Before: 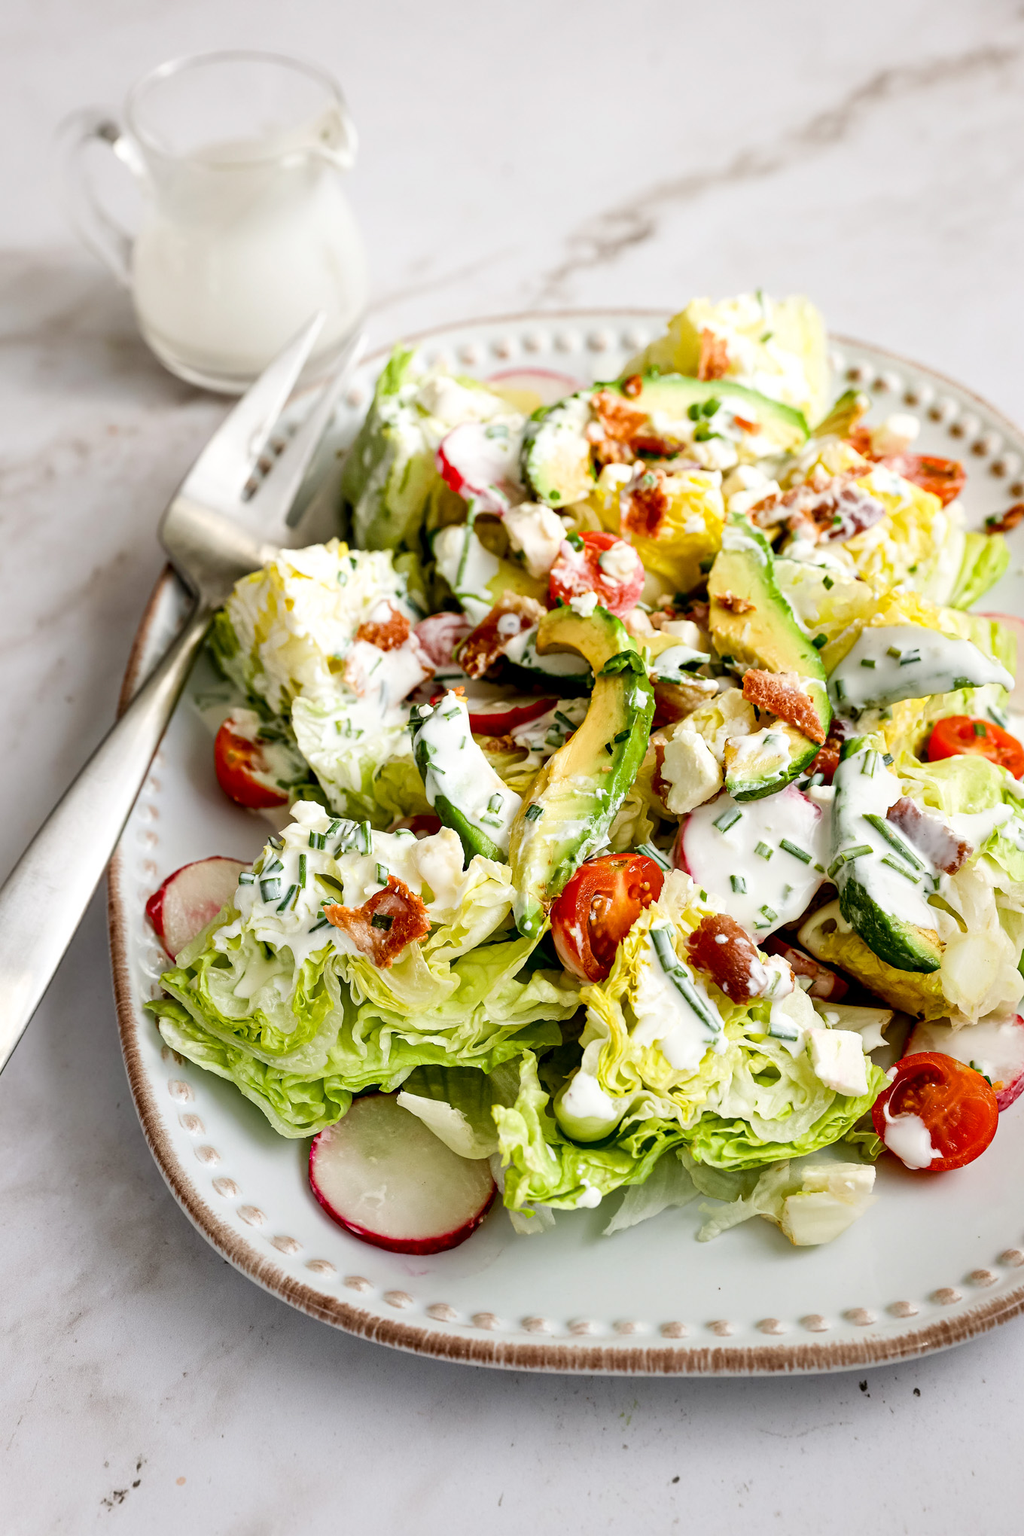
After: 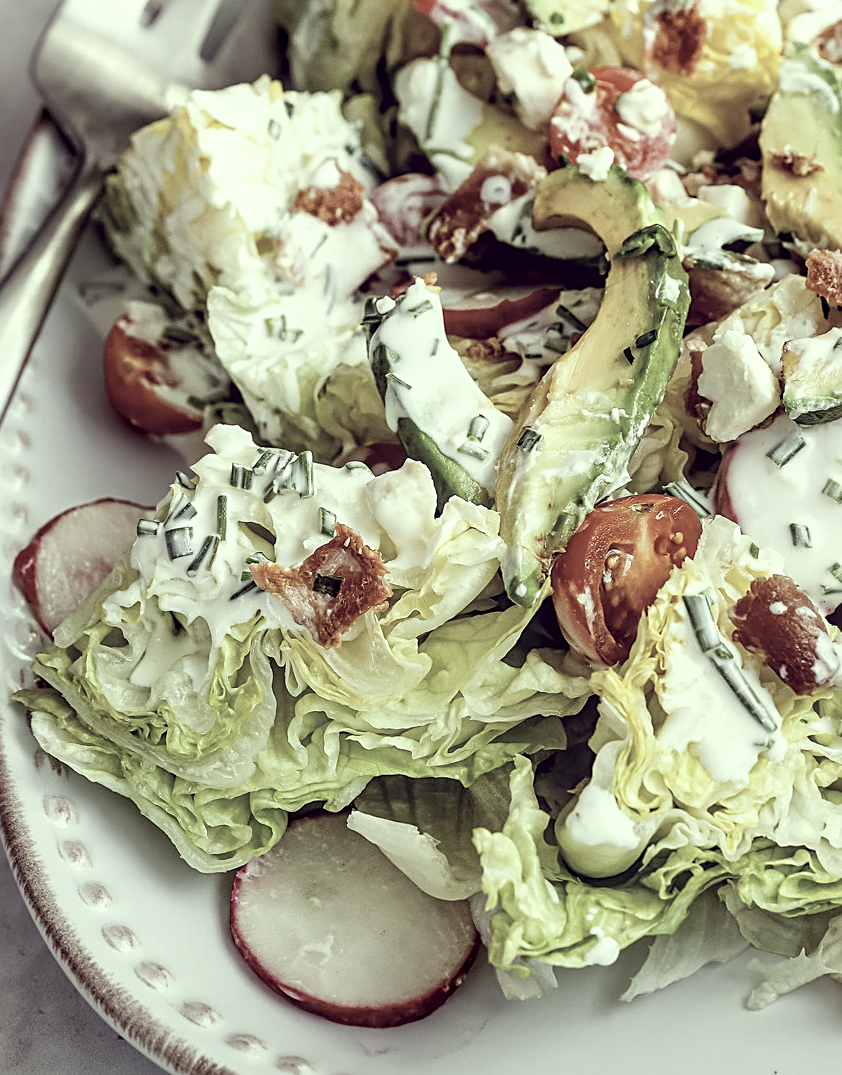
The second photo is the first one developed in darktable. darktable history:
crop: left 13.246%, top 31.337%, right 24.8%, bottom 15.958%
sharpen: on, module defaults
local contrast: on, module defaults
color correction: highlights a* -20.57, highlights b* 21.03, shadows a* 19.97, shadows b* -20.48, saturation 0.411
